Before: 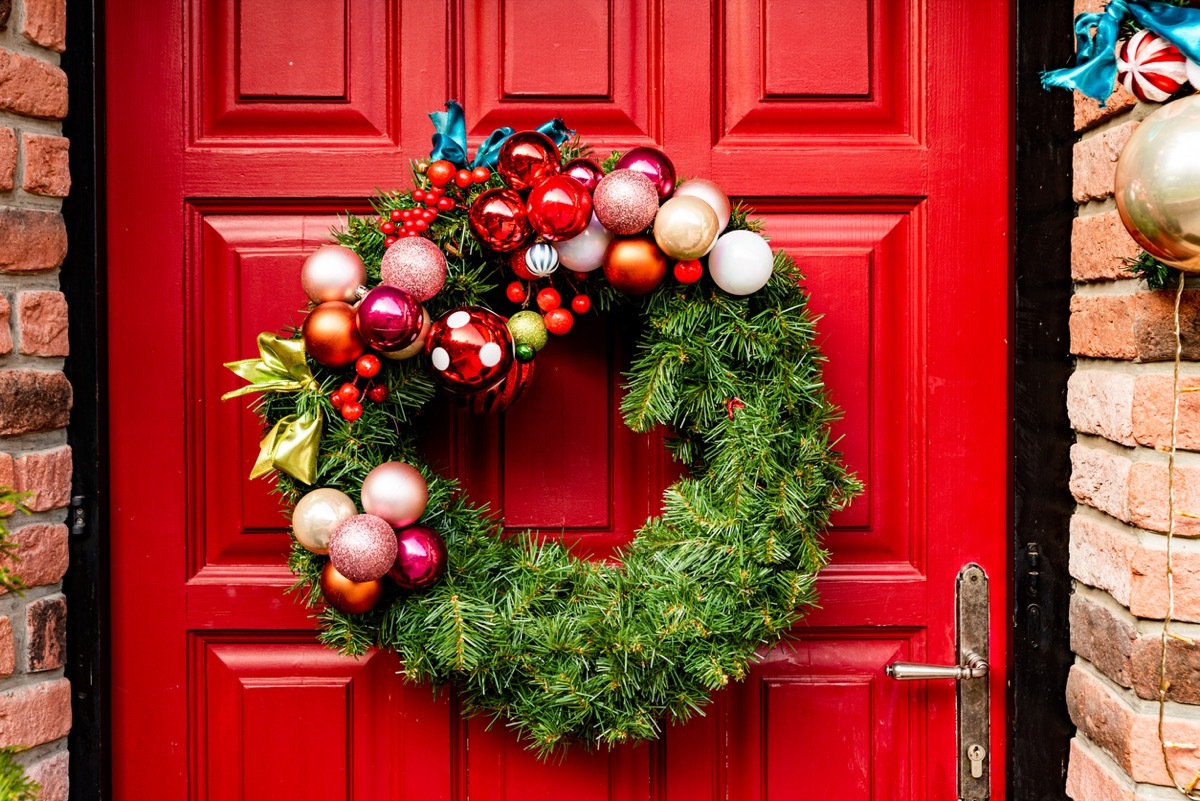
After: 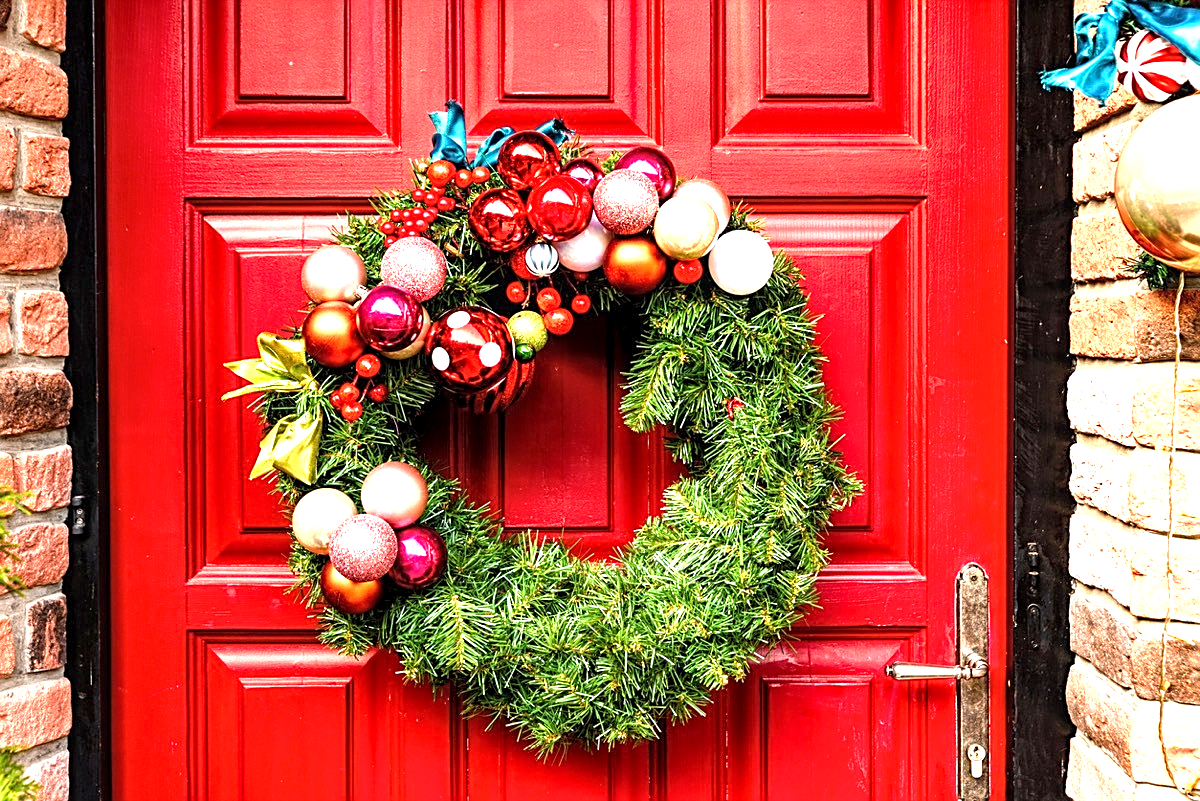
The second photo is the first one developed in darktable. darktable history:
exposure: black level correction 0, exposure 1.179 EV, compensate highlight preservation false
local contrast: highlights 99%, shadows 89%, detail 160%, midtone range 0.2
sharpen: on, module defaults
